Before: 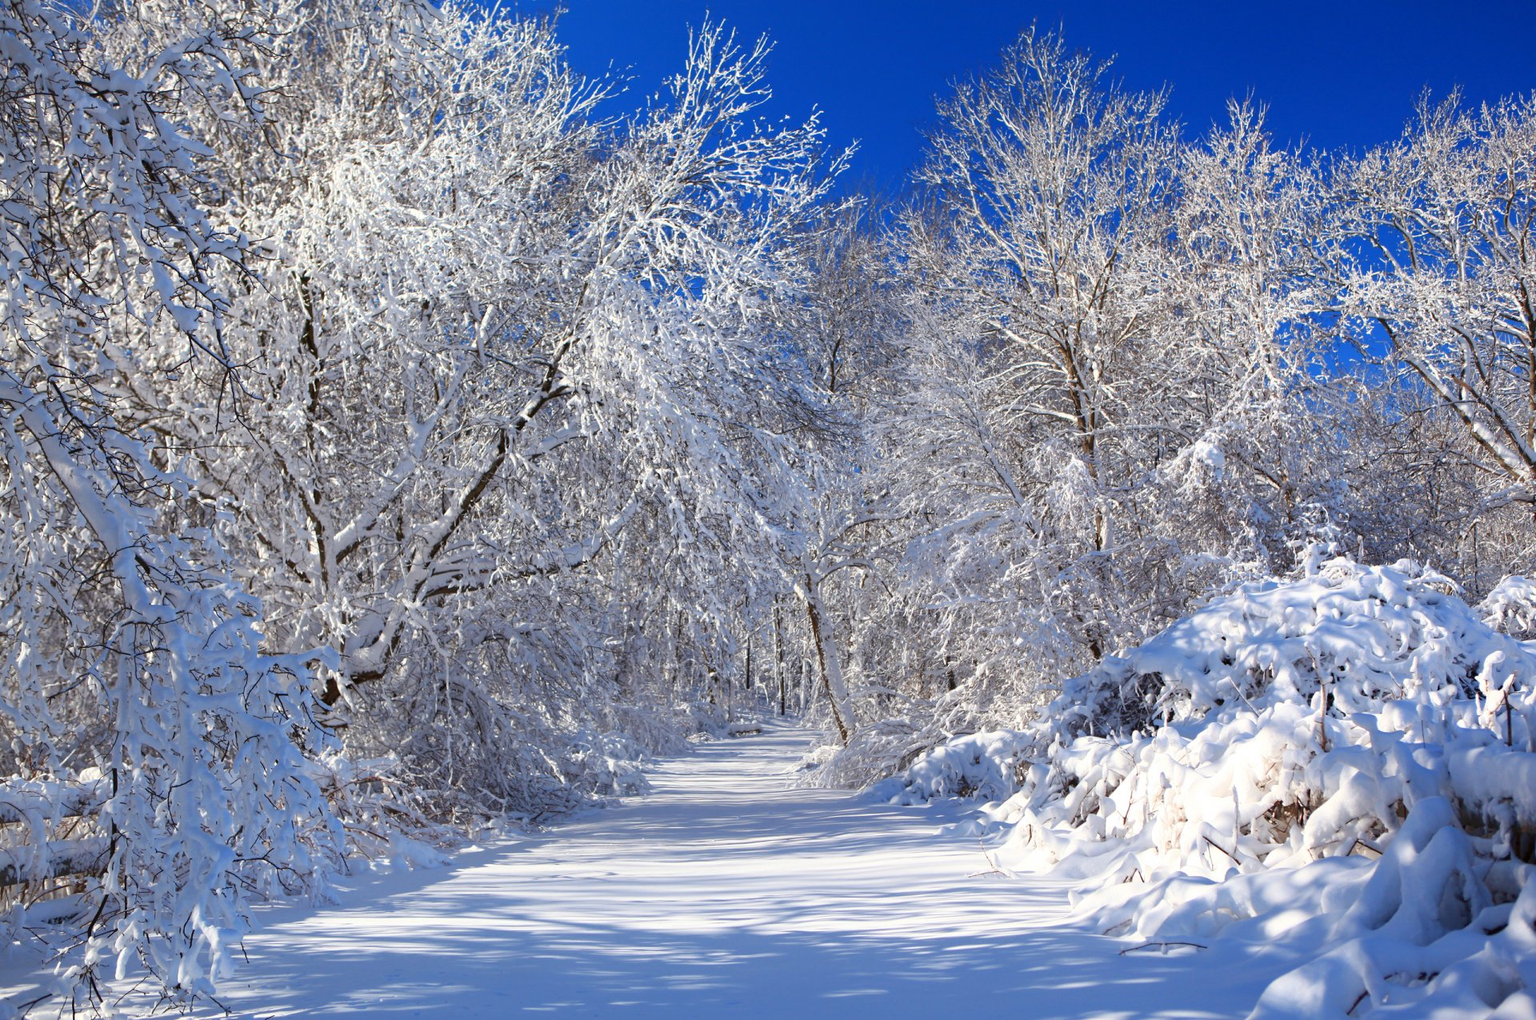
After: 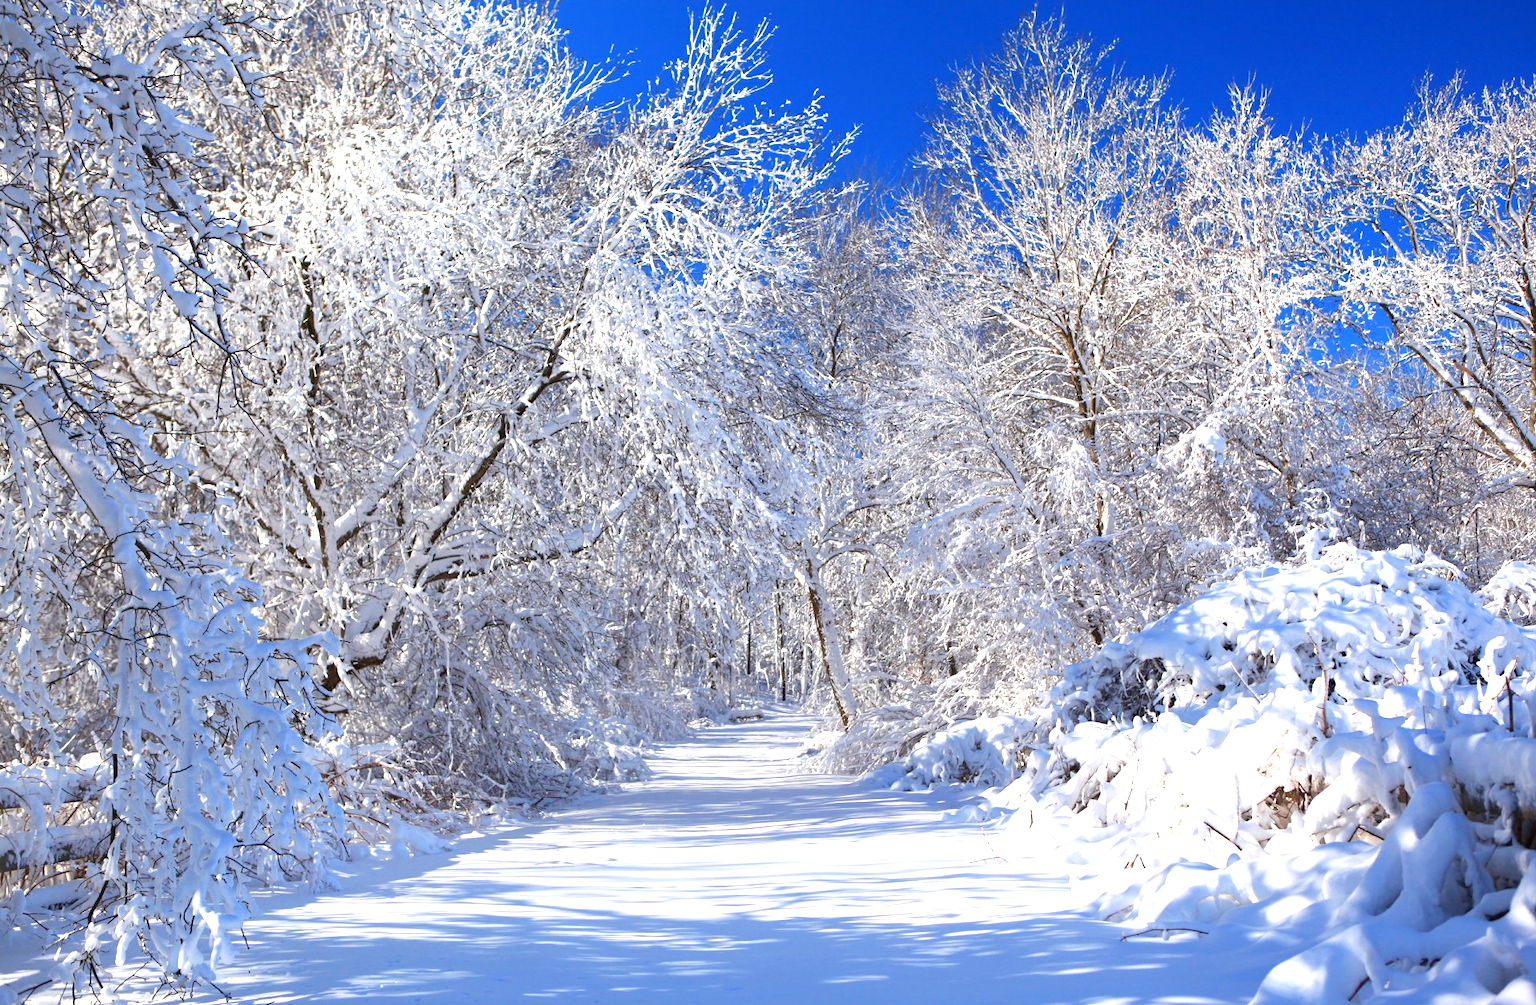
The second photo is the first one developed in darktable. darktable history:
exposure: black level correction 0, exposure 0.703 EV, compensate highlight preservation false
crop: top 1.517%, right 0.082%
